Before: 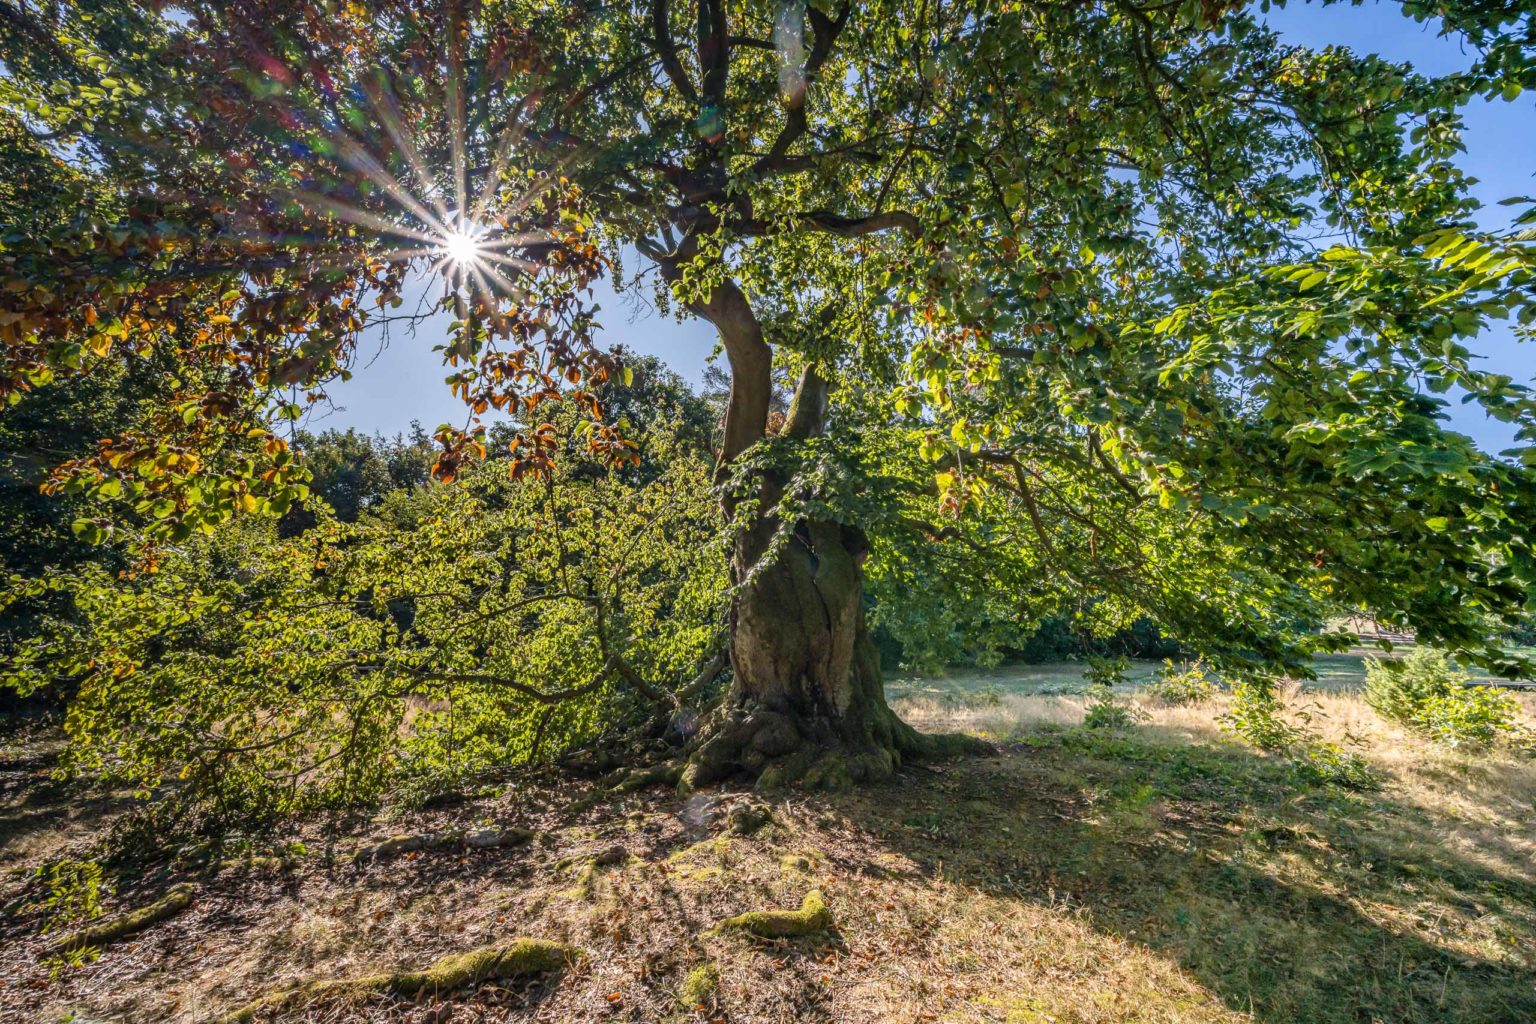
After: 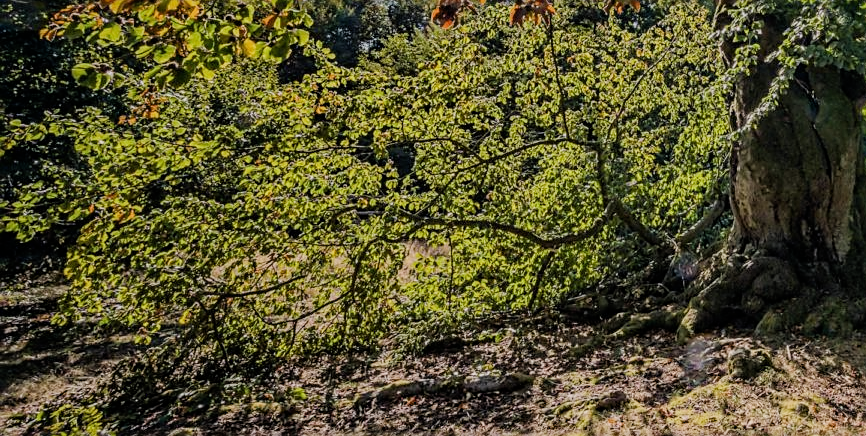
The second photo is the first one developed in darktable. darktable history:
sharpen: amount 0.478
filmic rgb: black relative exposure -7.65 EV, white relative exposure 4.56 EV, hardness 3.61
crop: top 44.483%, right 43.593%, bottom 12.892%
haze removal: compatibility mode true, adaptive false
